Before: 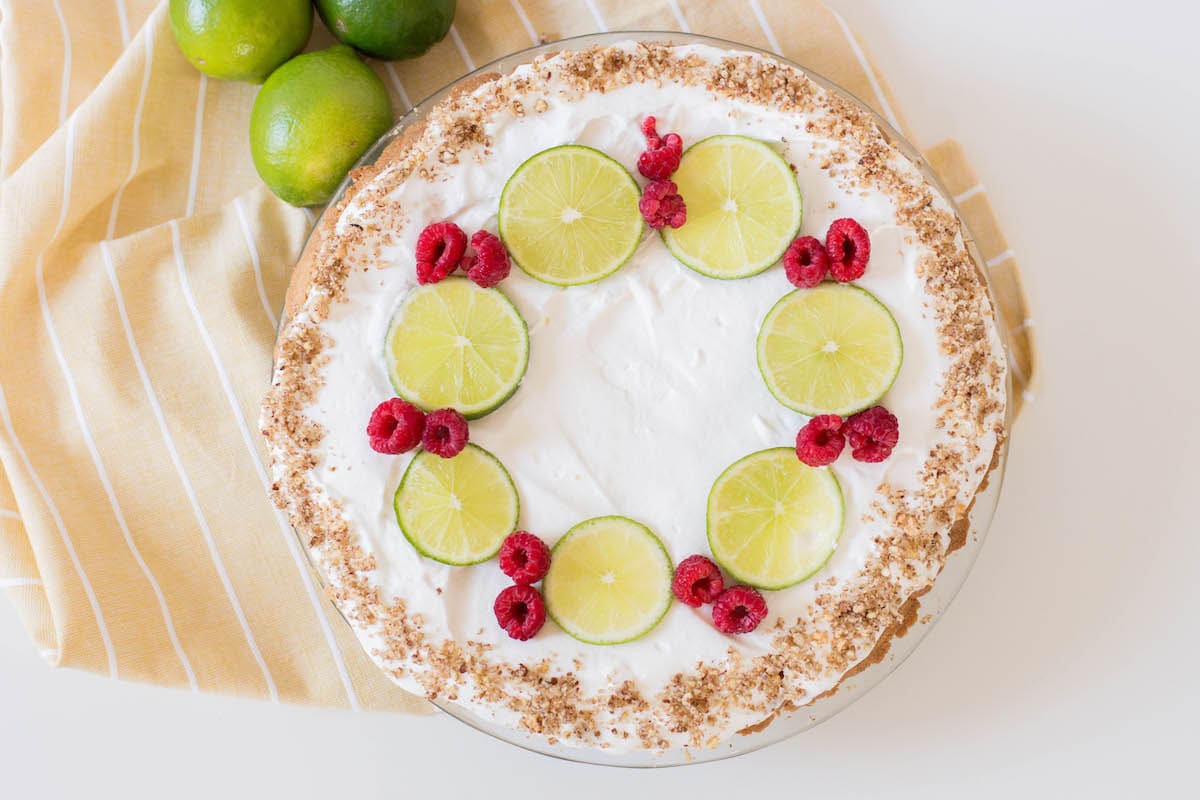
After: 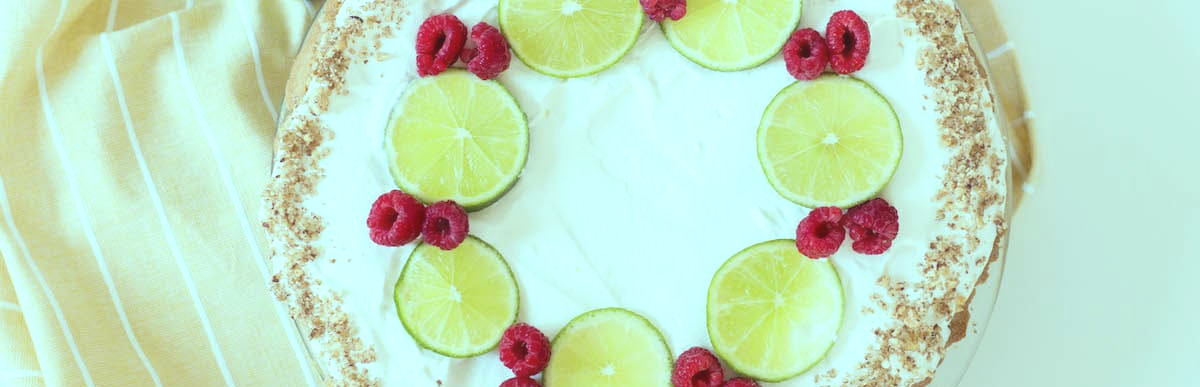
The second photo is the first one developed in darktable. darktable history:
color balance: mode lift, gamma, gain (sRGB), lift [0.997, 0.979, 1.021, 1.011], gamma [1, 1.084, 0.916, 0.998], gain [1, 0.87, 1.13, 1.101], contrast 4.55%, contrast fulcrum 38.24%, output saturation 104.09%
crop and rotate: top 26.056%, bottom 25.543%
haze removal: strength -0.1, adaptive false
